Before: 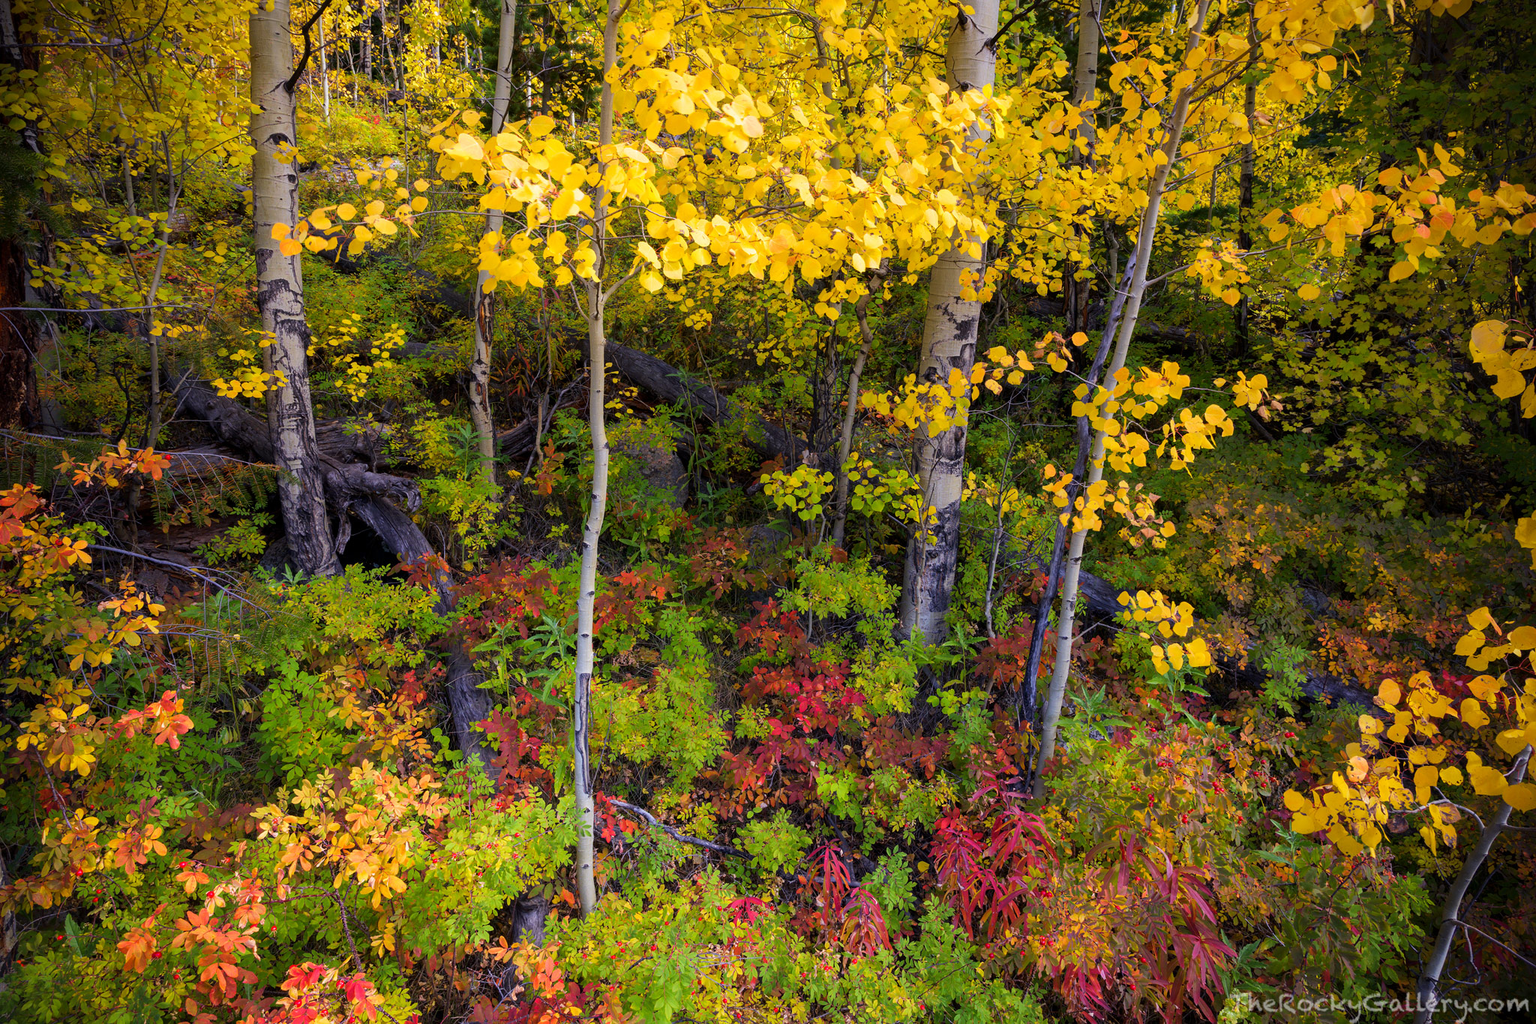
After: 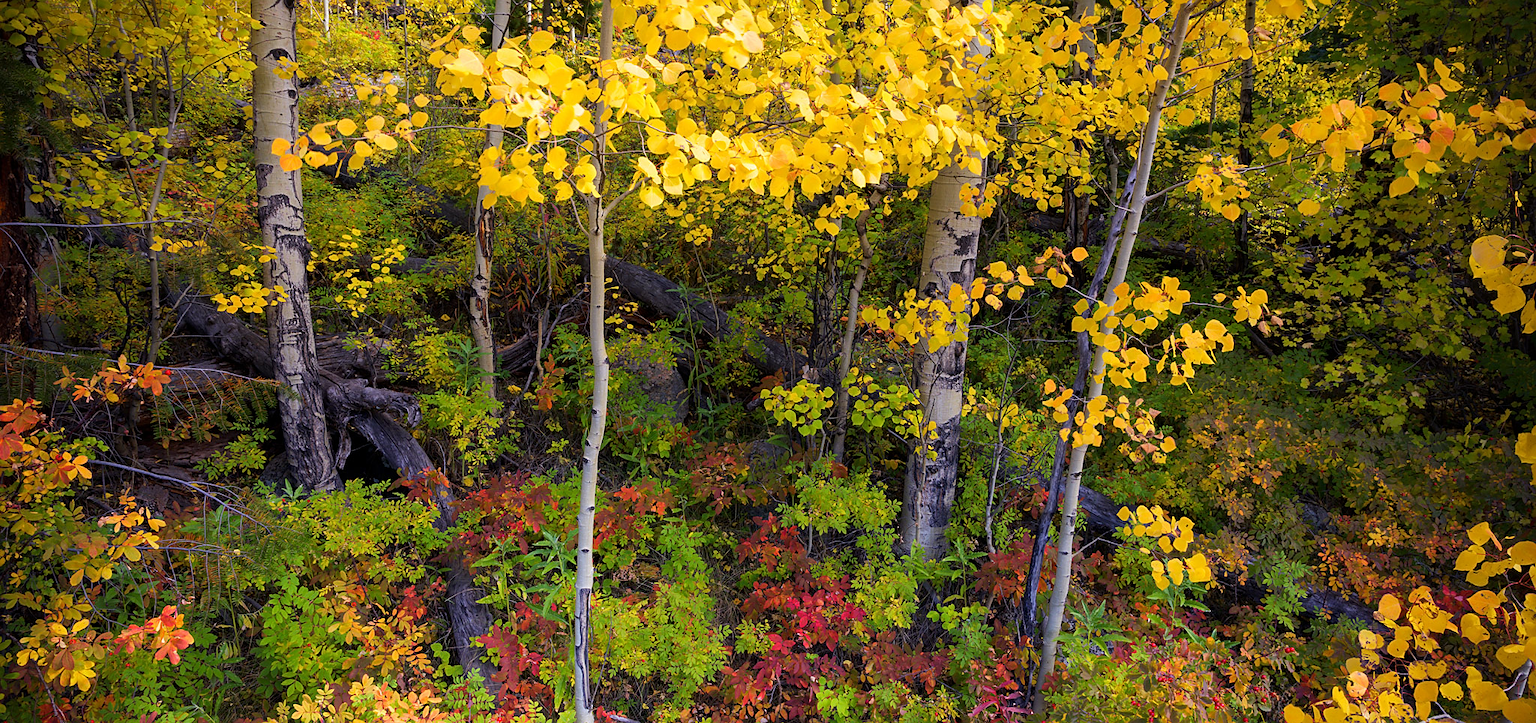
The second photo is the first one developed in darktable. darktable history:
crop and rotate: top 8.293%, bottom 20.996%
sharpen: radius 1.864, amount 0.398, threshold 1.271
